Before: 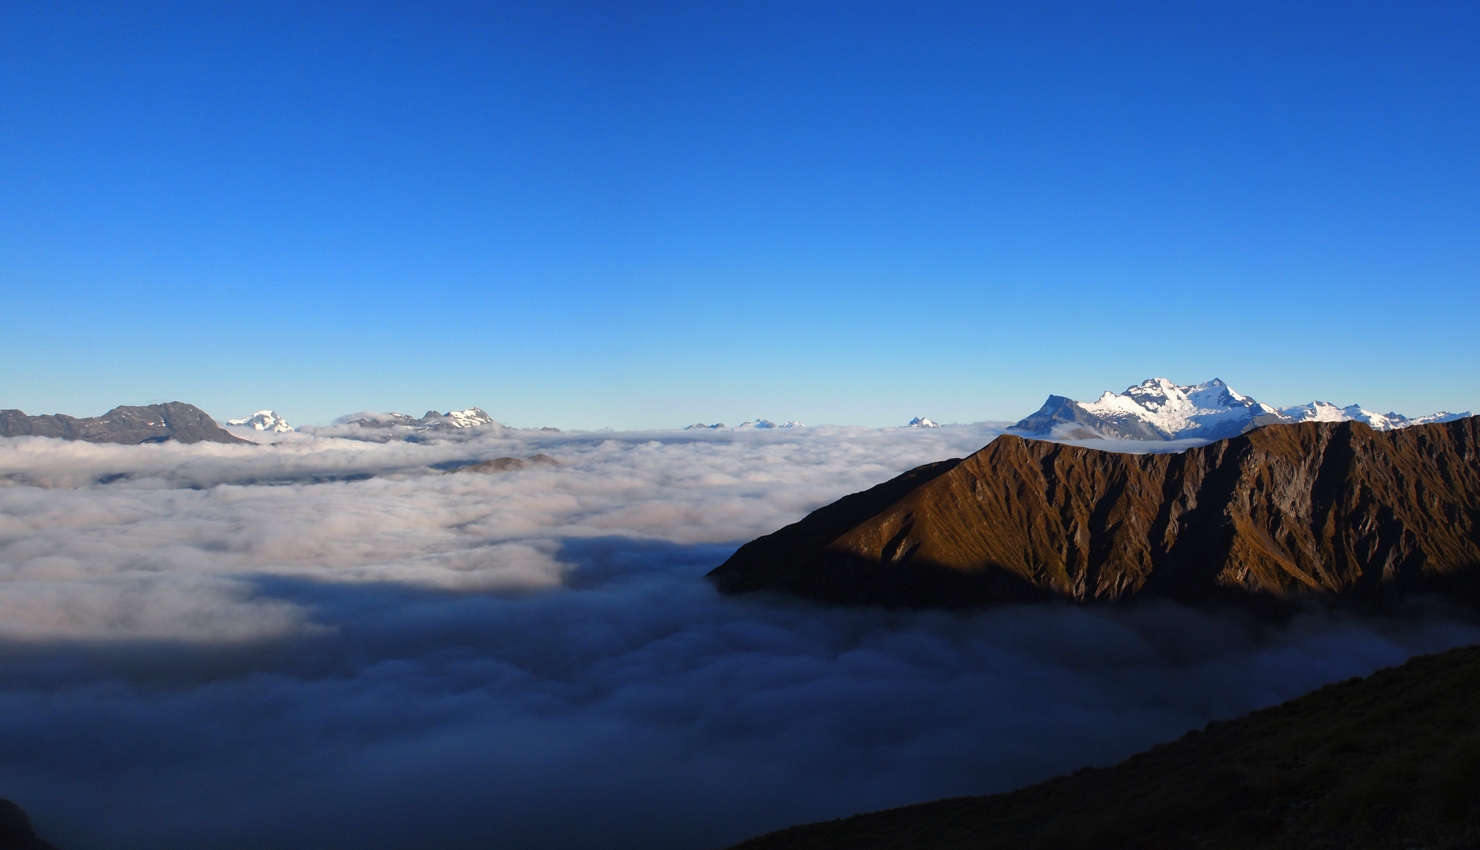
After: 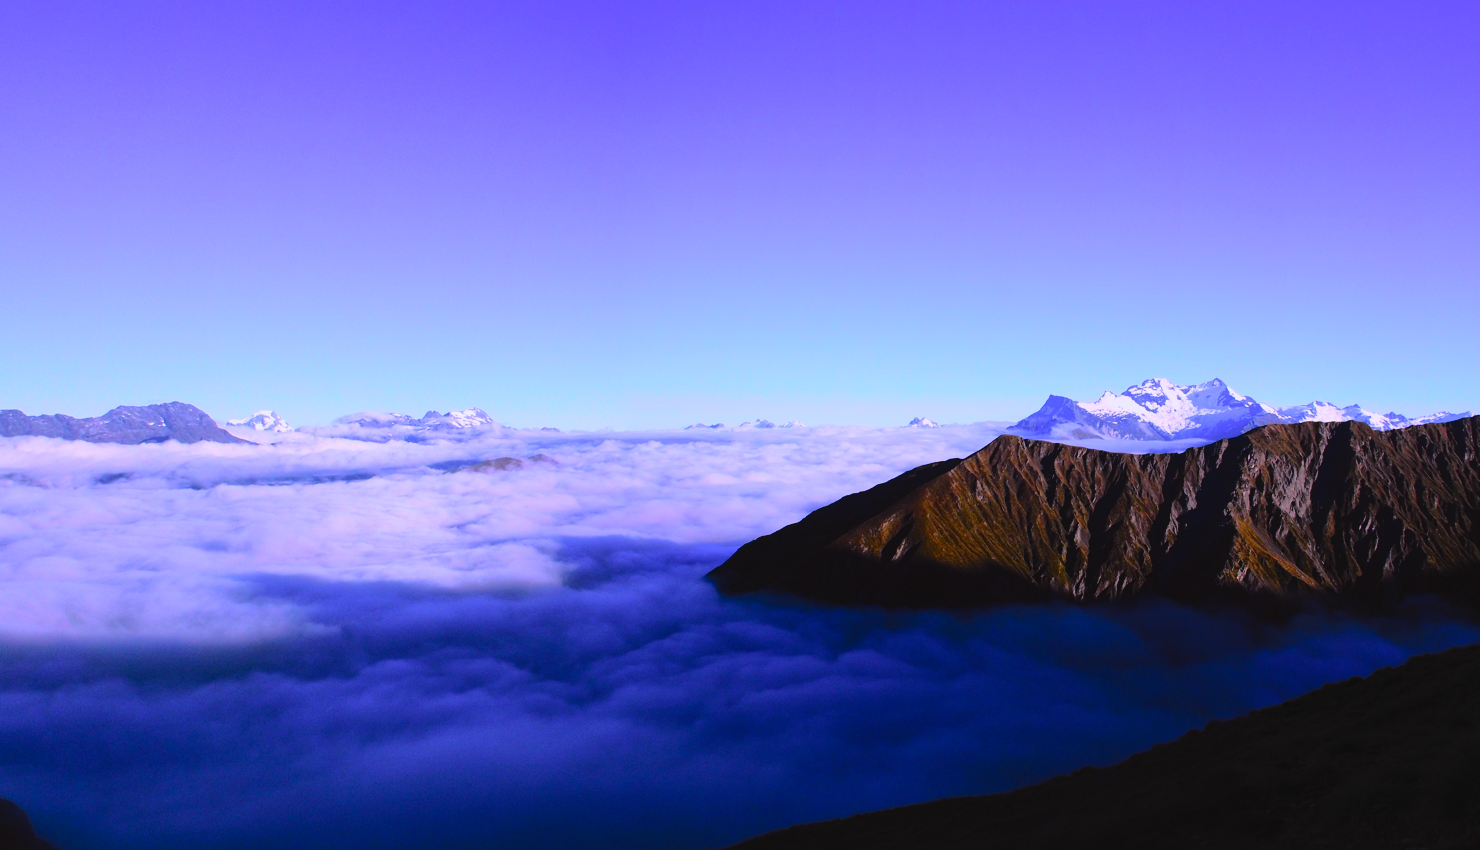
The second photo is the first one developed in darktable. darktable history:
white balance: red 0.98, blue 1.61
tone curve: curves: ch0 [(0, 0.029) (0.168, 0.142) (0.359, 0.44) (0.469, 0.544) (0.634, 0.722) (0.858, 0.903) (1, 0.968)]; ch1 [(0, 0) (0.437, 0.453) (0.472, 0.47) (0.502, 0.502) (0.54, 0.534) (0.57, 0.592) (0.618, 0.66) (0.699, 0.749) (0.859, 0.899) (1, 1)]; ch2 [(0, 0) (0.33, 0.301) (0.421, 0.443) (0.476, 0.498) (0.505, 0.503) (0.547, 0.557) (0.586, 0.634) (0.608, 0.676) (1, 1)], color space Lab, independent channels, preserve colors none
